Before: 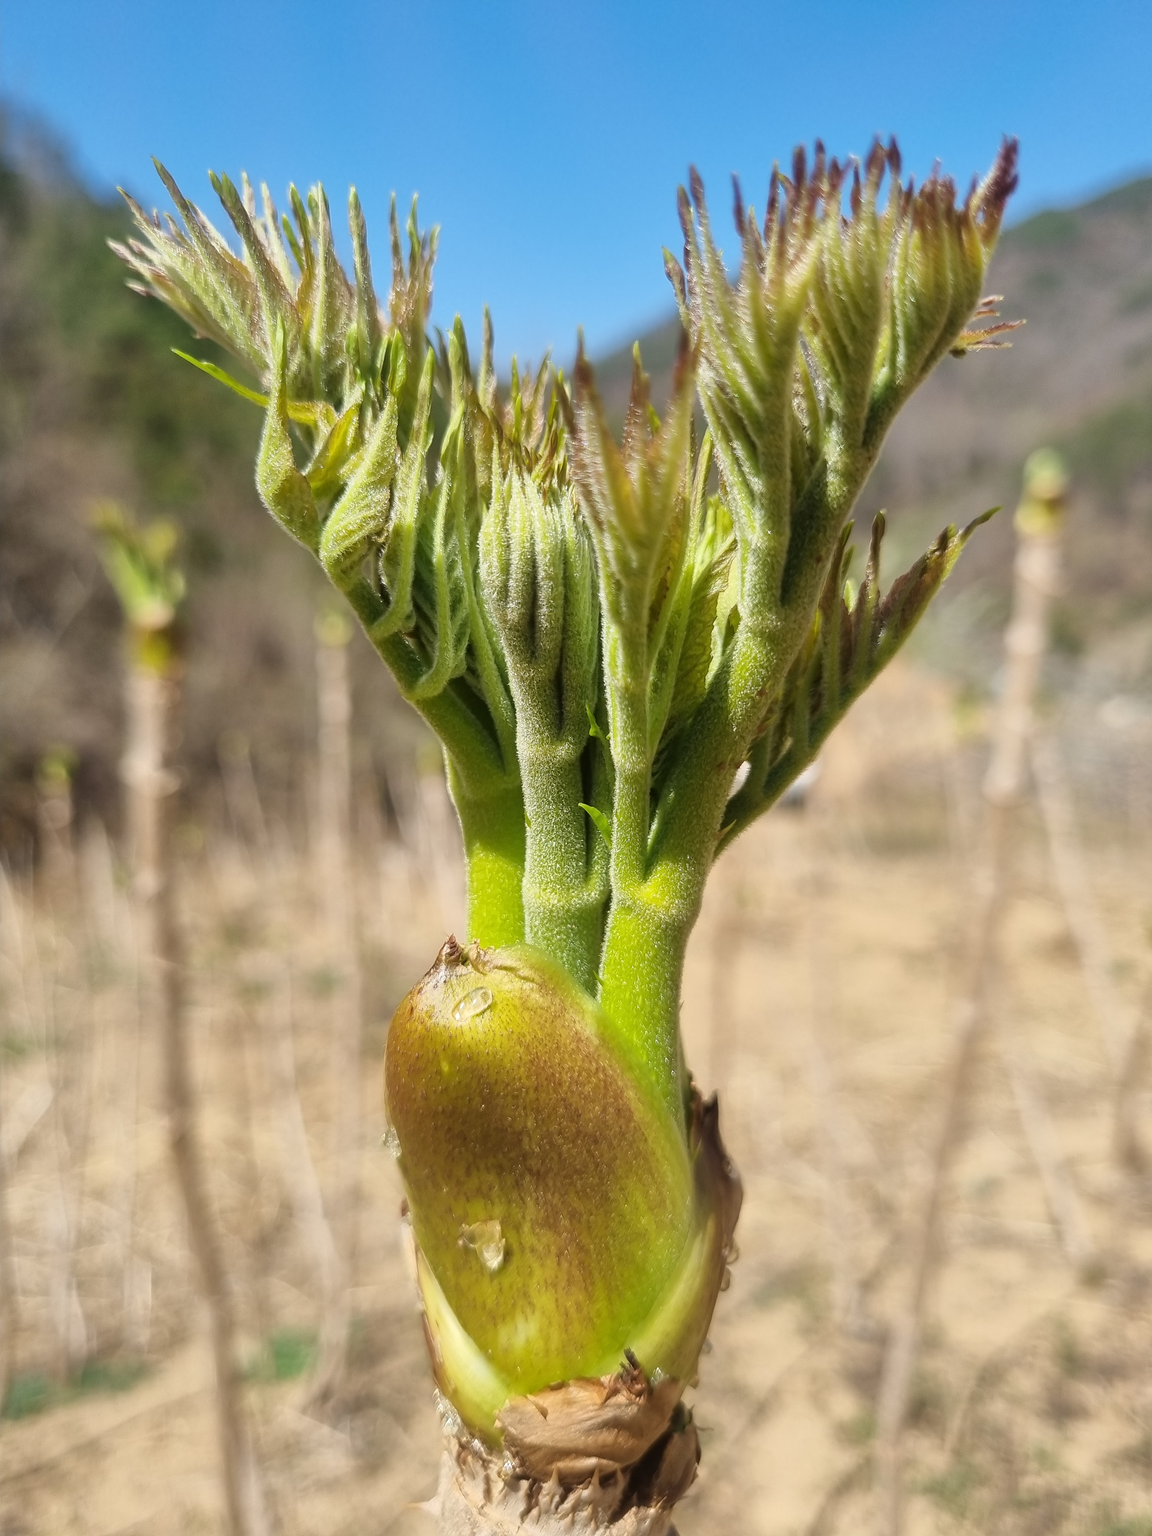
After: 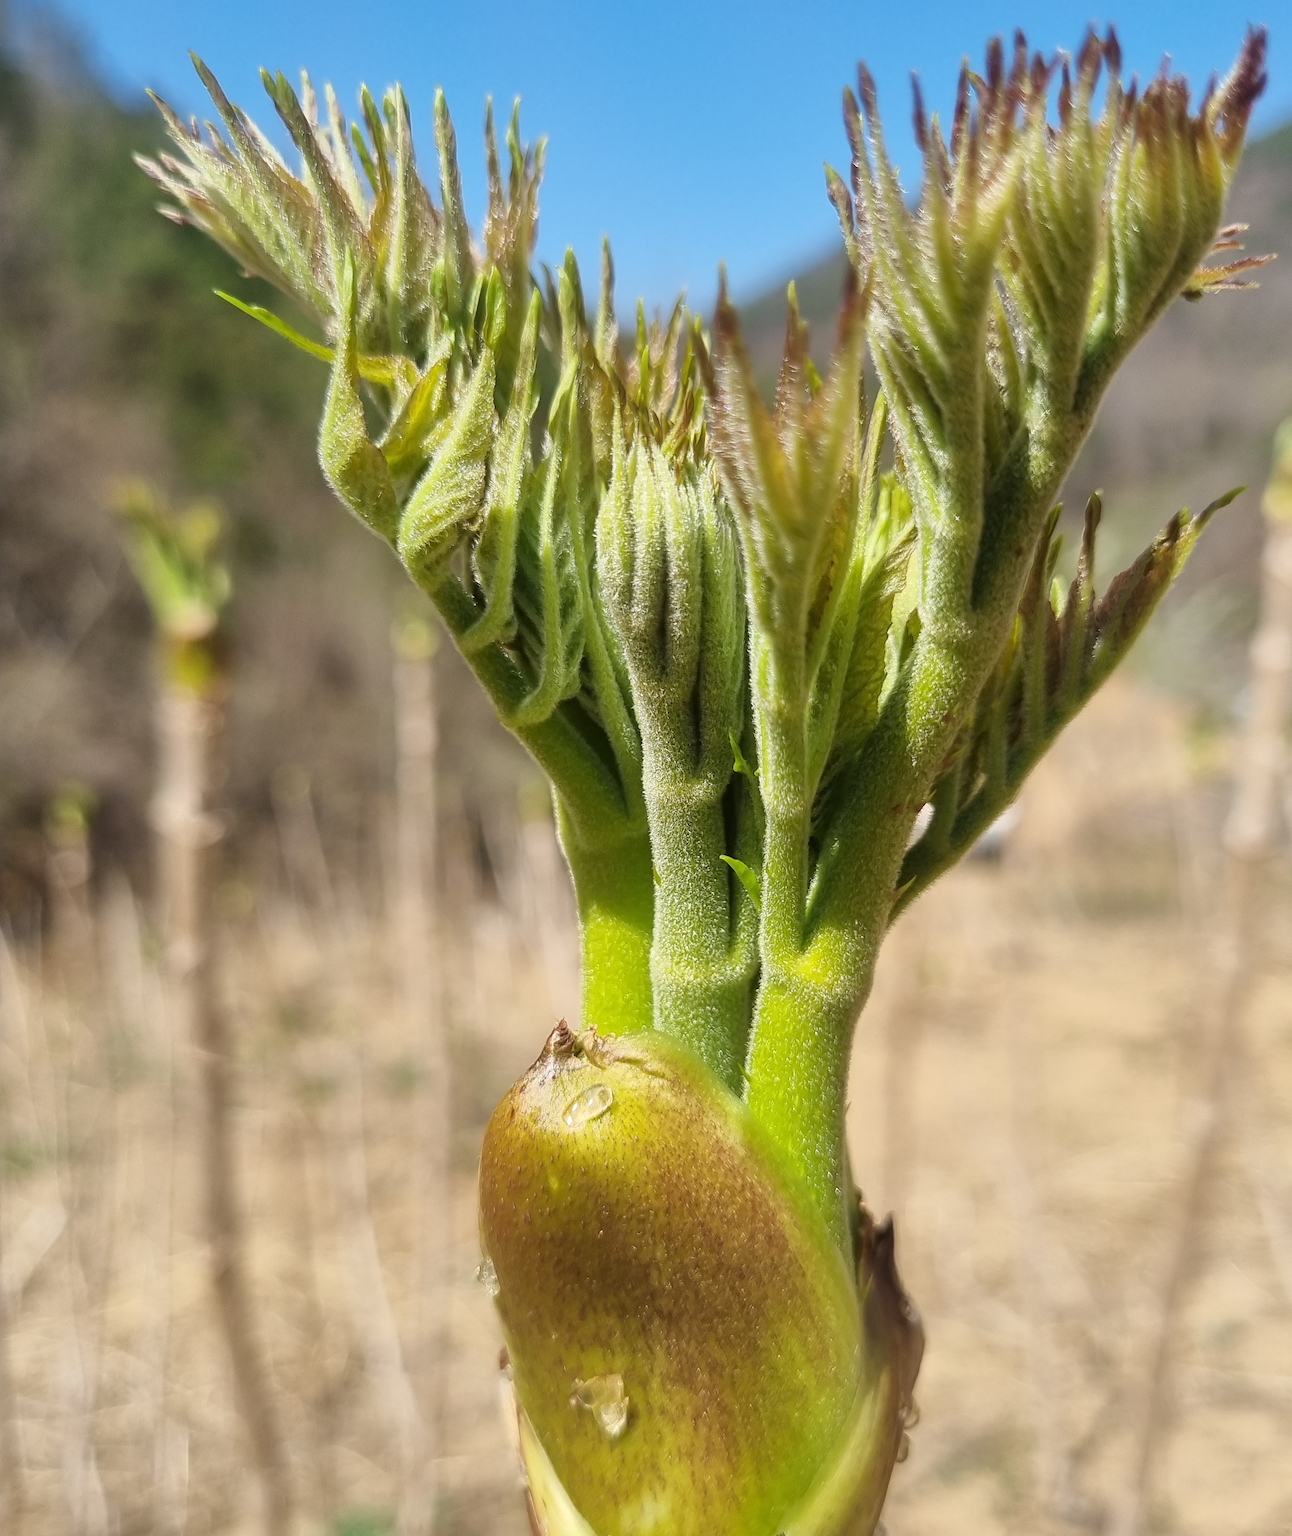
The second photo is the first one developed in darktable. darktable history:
crop: top 7.545%, right 9.811%, bottom 12.051%
